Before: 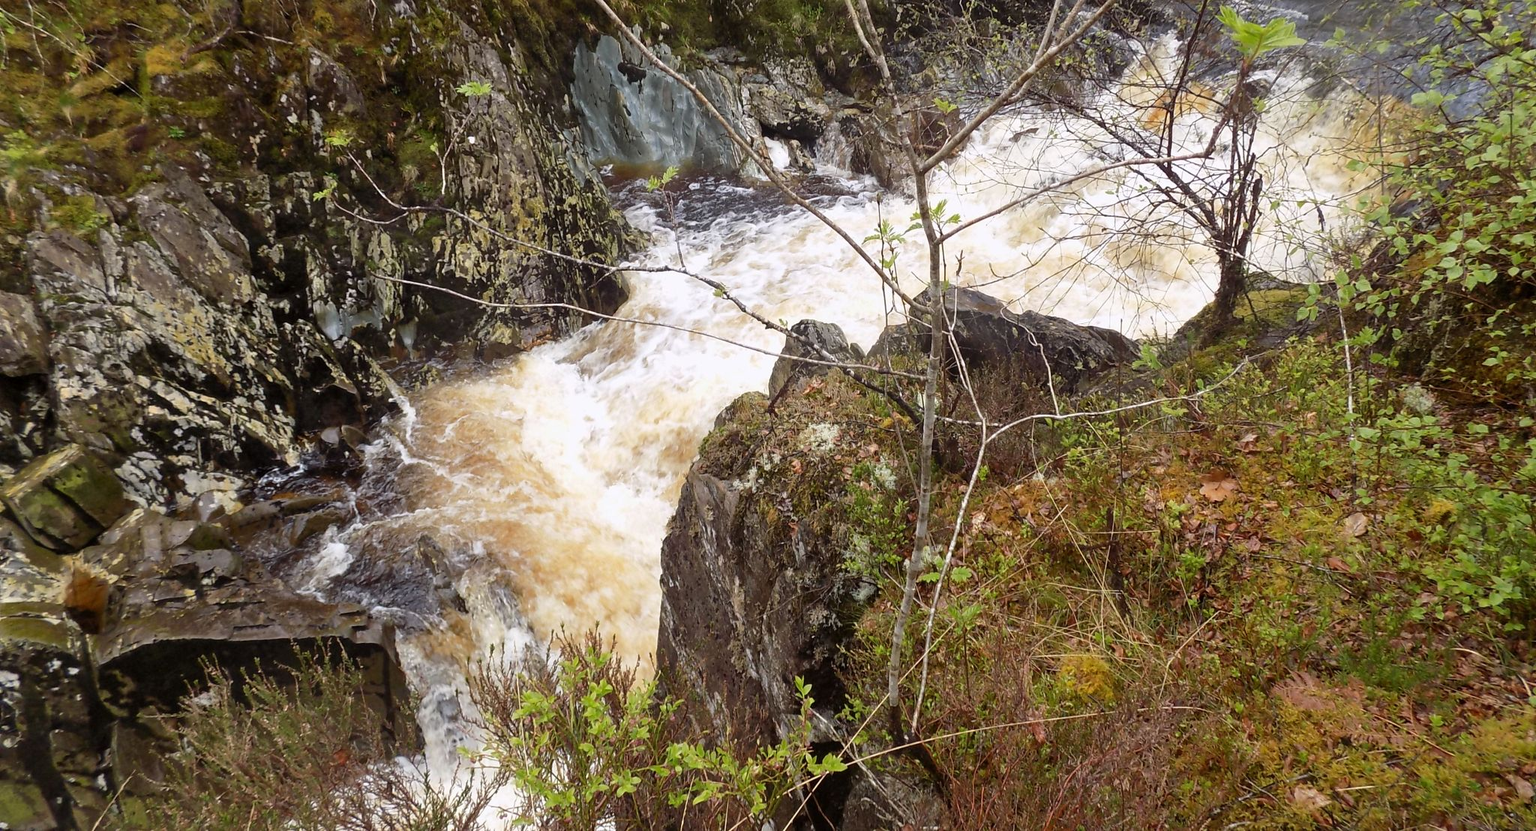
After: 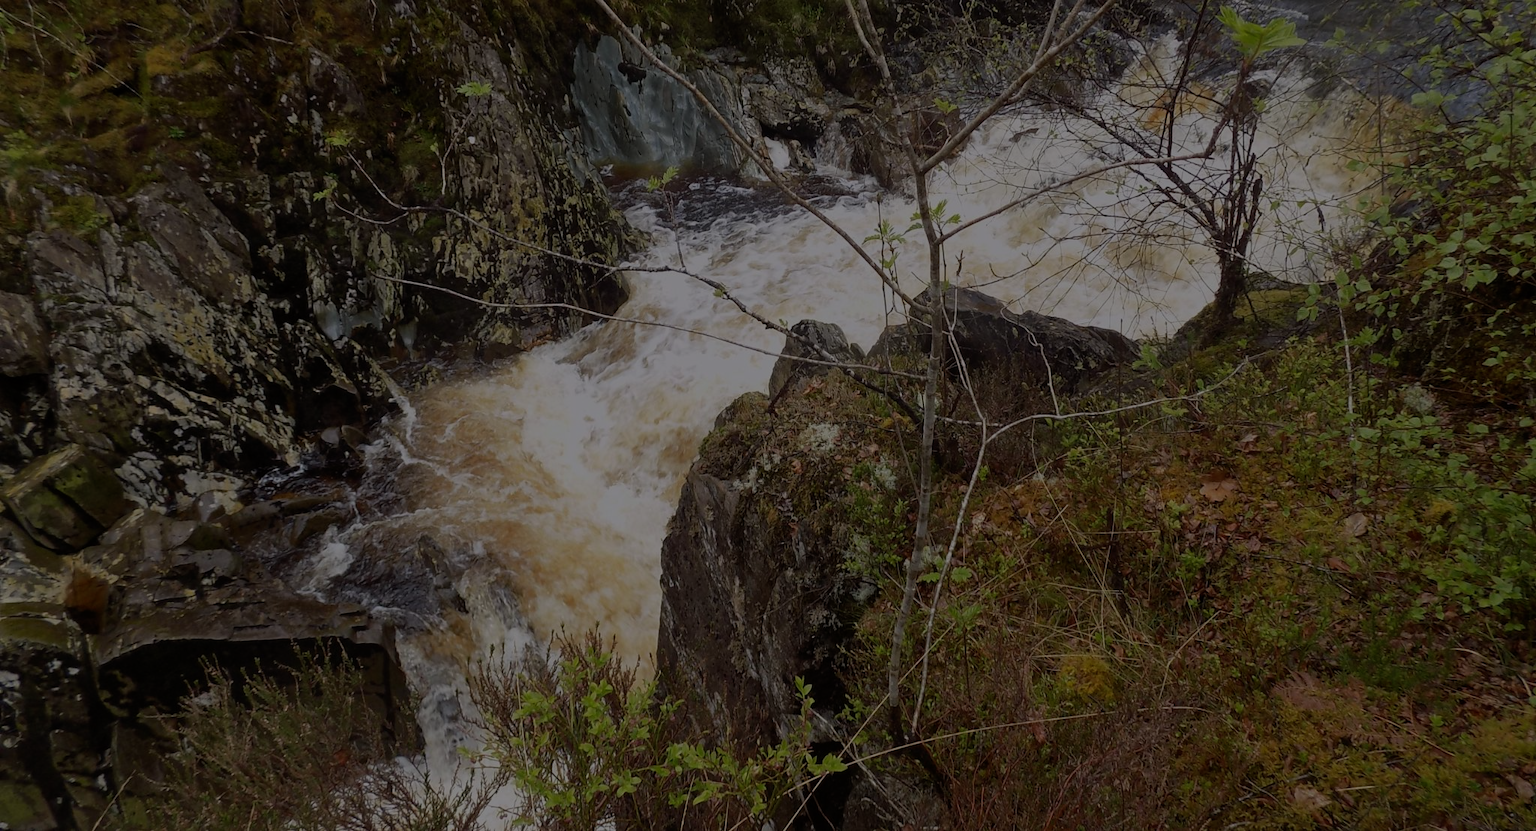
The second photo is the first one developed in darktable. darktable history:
exposure: exposure -2.072 EV, compensate highlight preservation false
